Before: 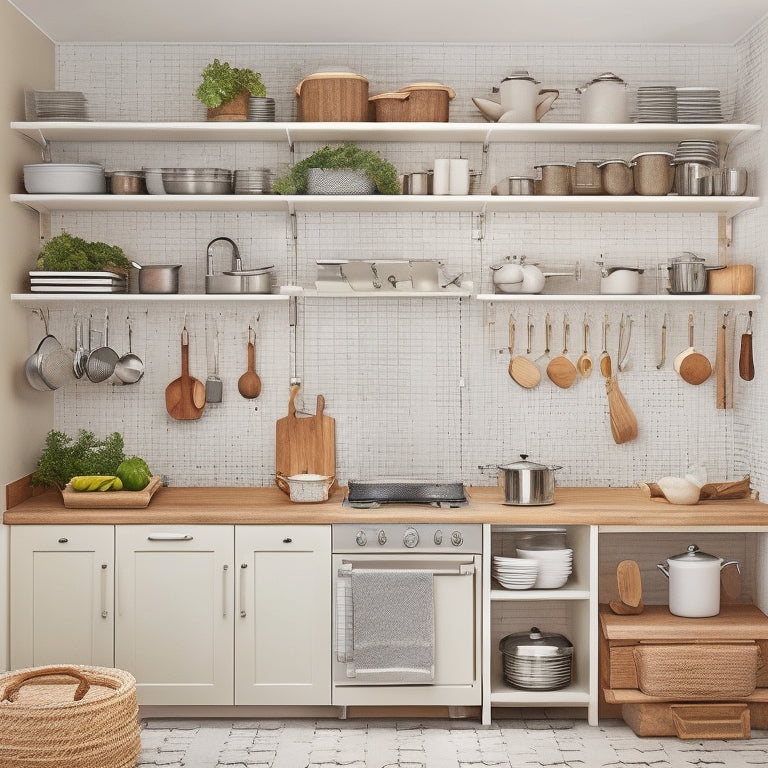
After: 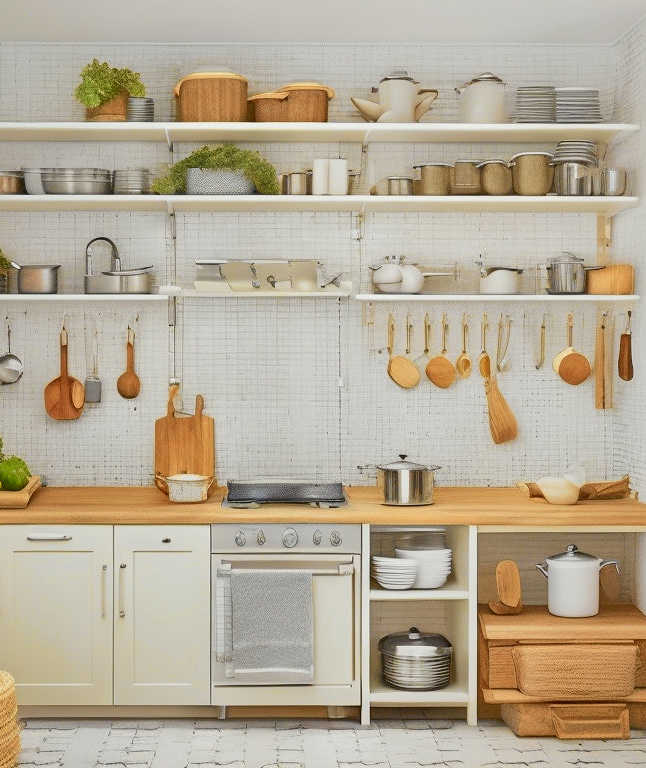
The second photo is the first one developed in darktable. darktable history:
crop: left 15.863%
shadows and highlights: on, module defaults
tone curve: curves: ch0 [(0, 0.003) (0.113, 0.081) (0.207, 0.184) (0.515, 0.612) (0.712, 0.793) (0.984, 0.961)]; ch1 [(0, 0) (0.172, 0.123) (0.317, 0.272) (0.414, 0.382) (0.476, 0.479) (0.505, 0.498) (0.534, 0.534) (0.621, 0.65) (0.709, 0.764) (1, 1)]; ch2 [(0, 0) (0.411, 0.424) (0.505, 0.505) (0.521, 0.524) (0.537, 0.57) (0.65, 0.699) (1, 1)], color space Lab, independent channels, preserve colors none
